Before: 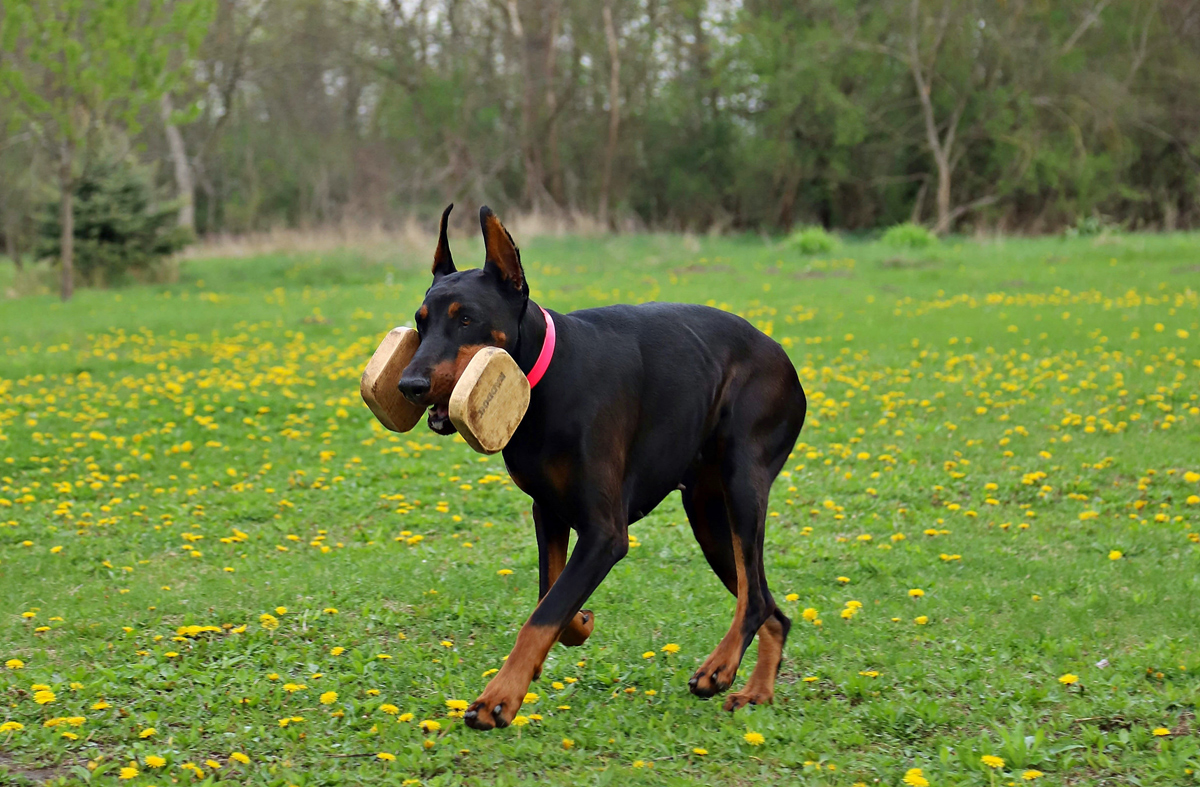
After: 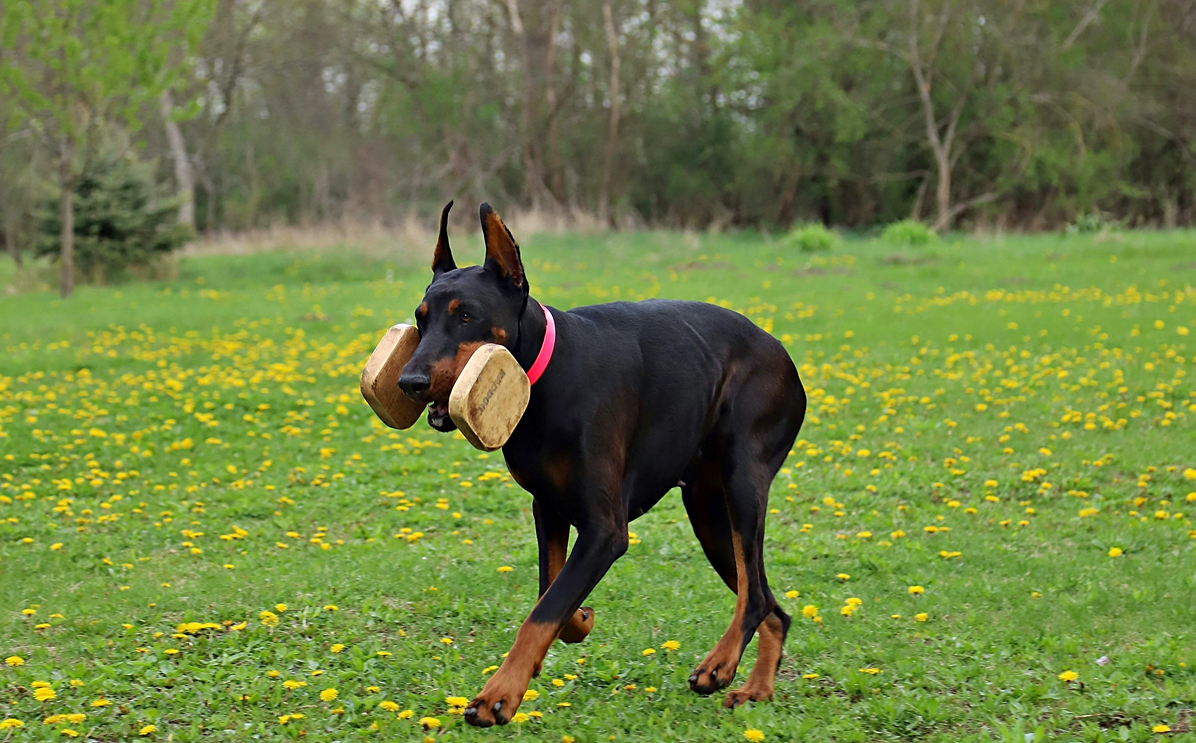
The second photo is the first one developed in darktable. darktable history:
crop: top 0.448%, right 0.264%, bottom 5.045%
sharpen: amount 0.2
